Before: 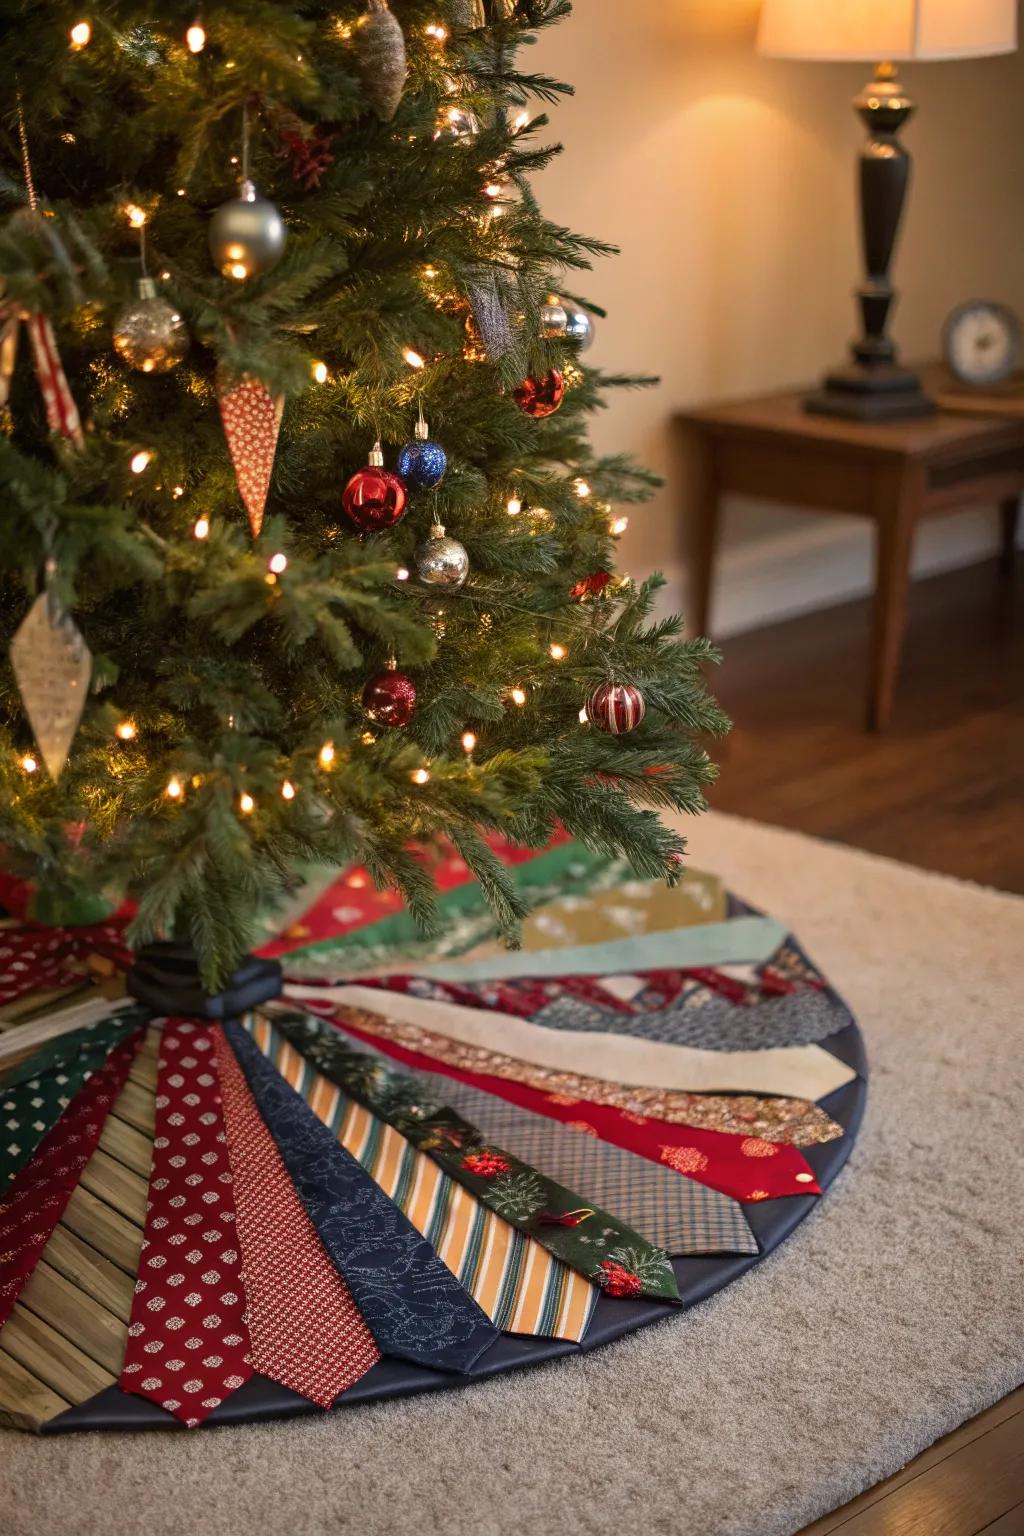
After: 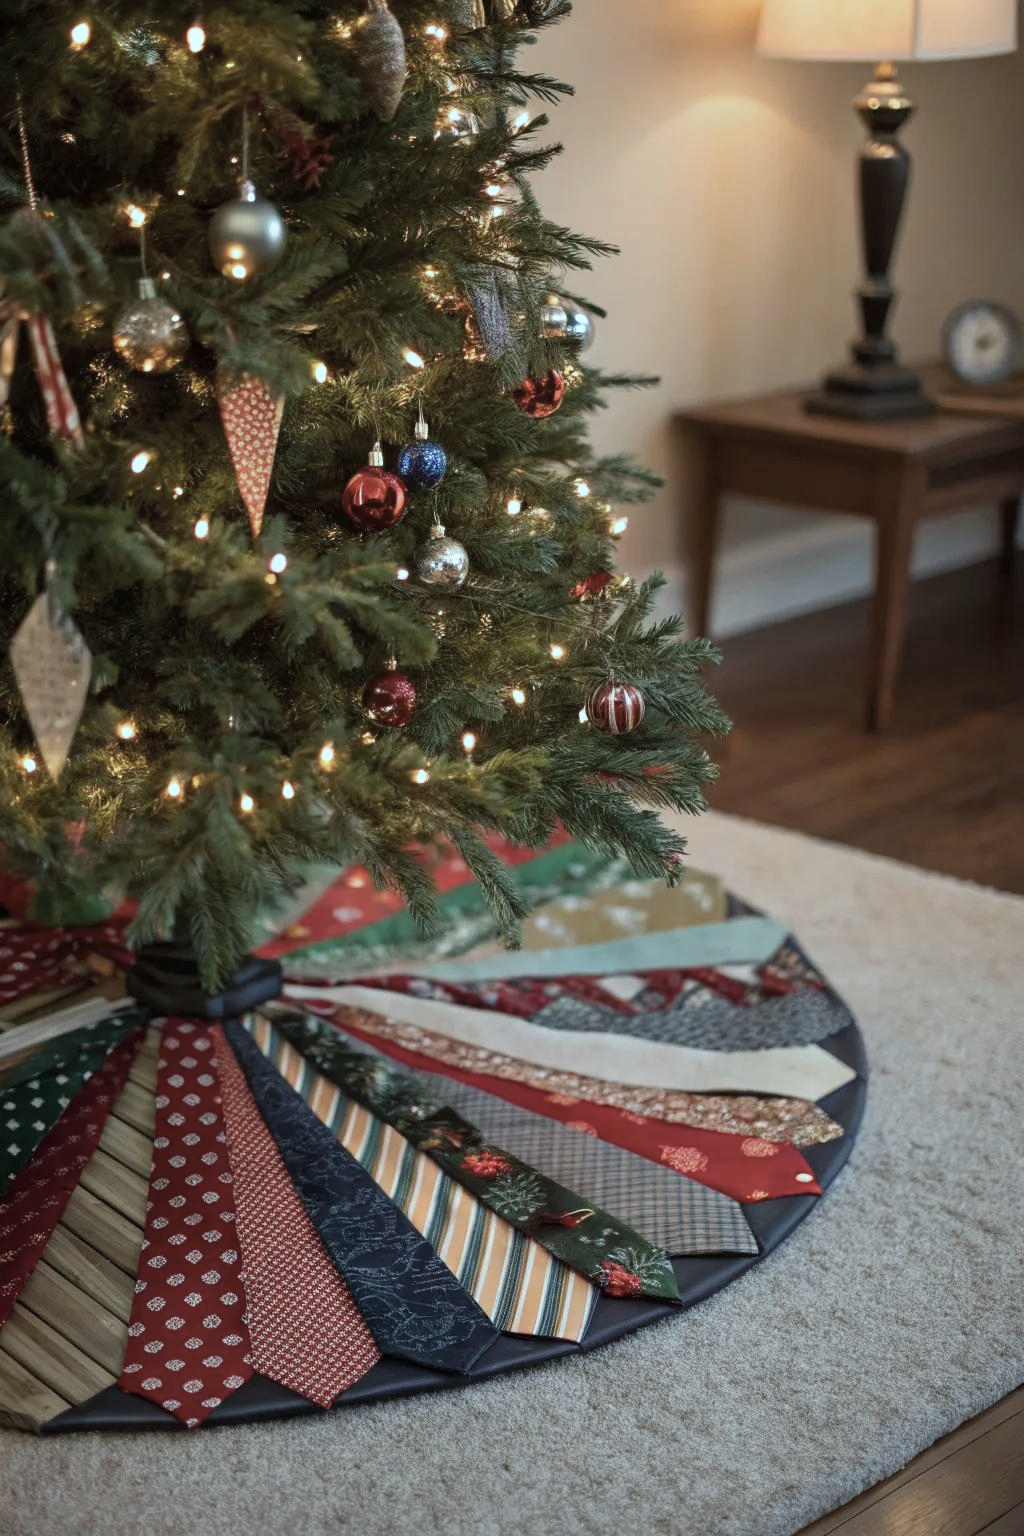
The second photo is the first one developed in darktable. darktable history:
color correction: highlights a* -13.39, highlights b* -17.5, saturation 0.71
